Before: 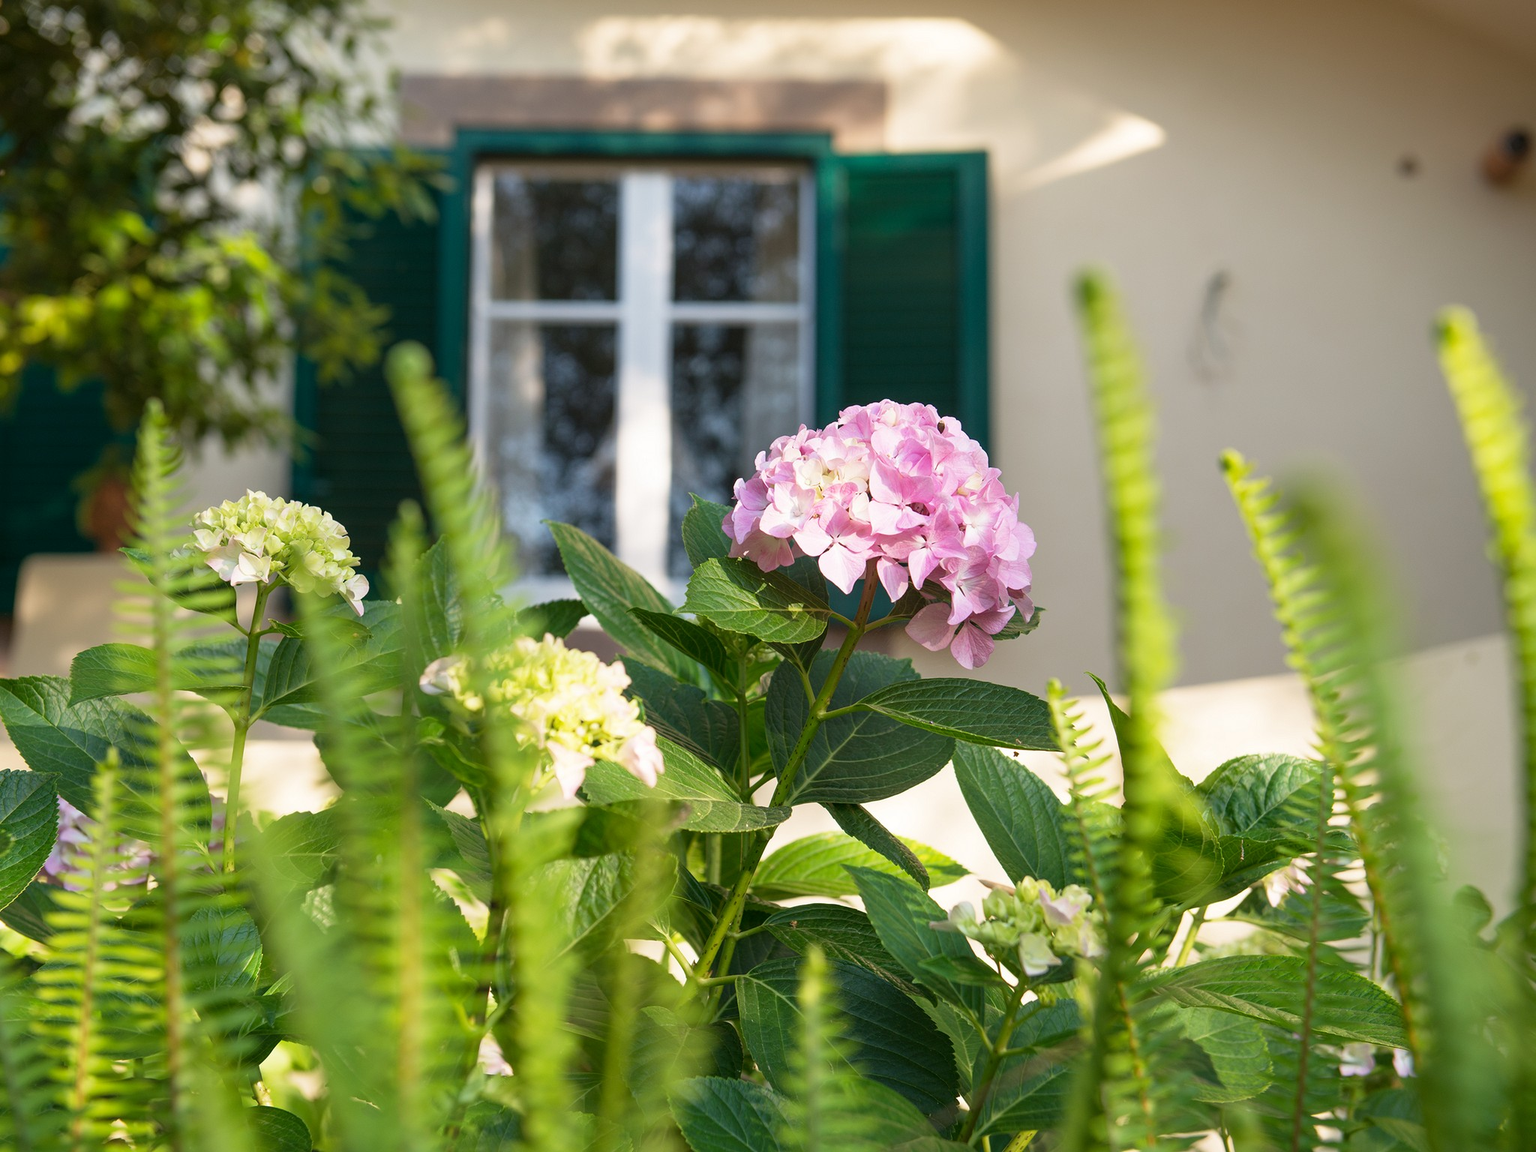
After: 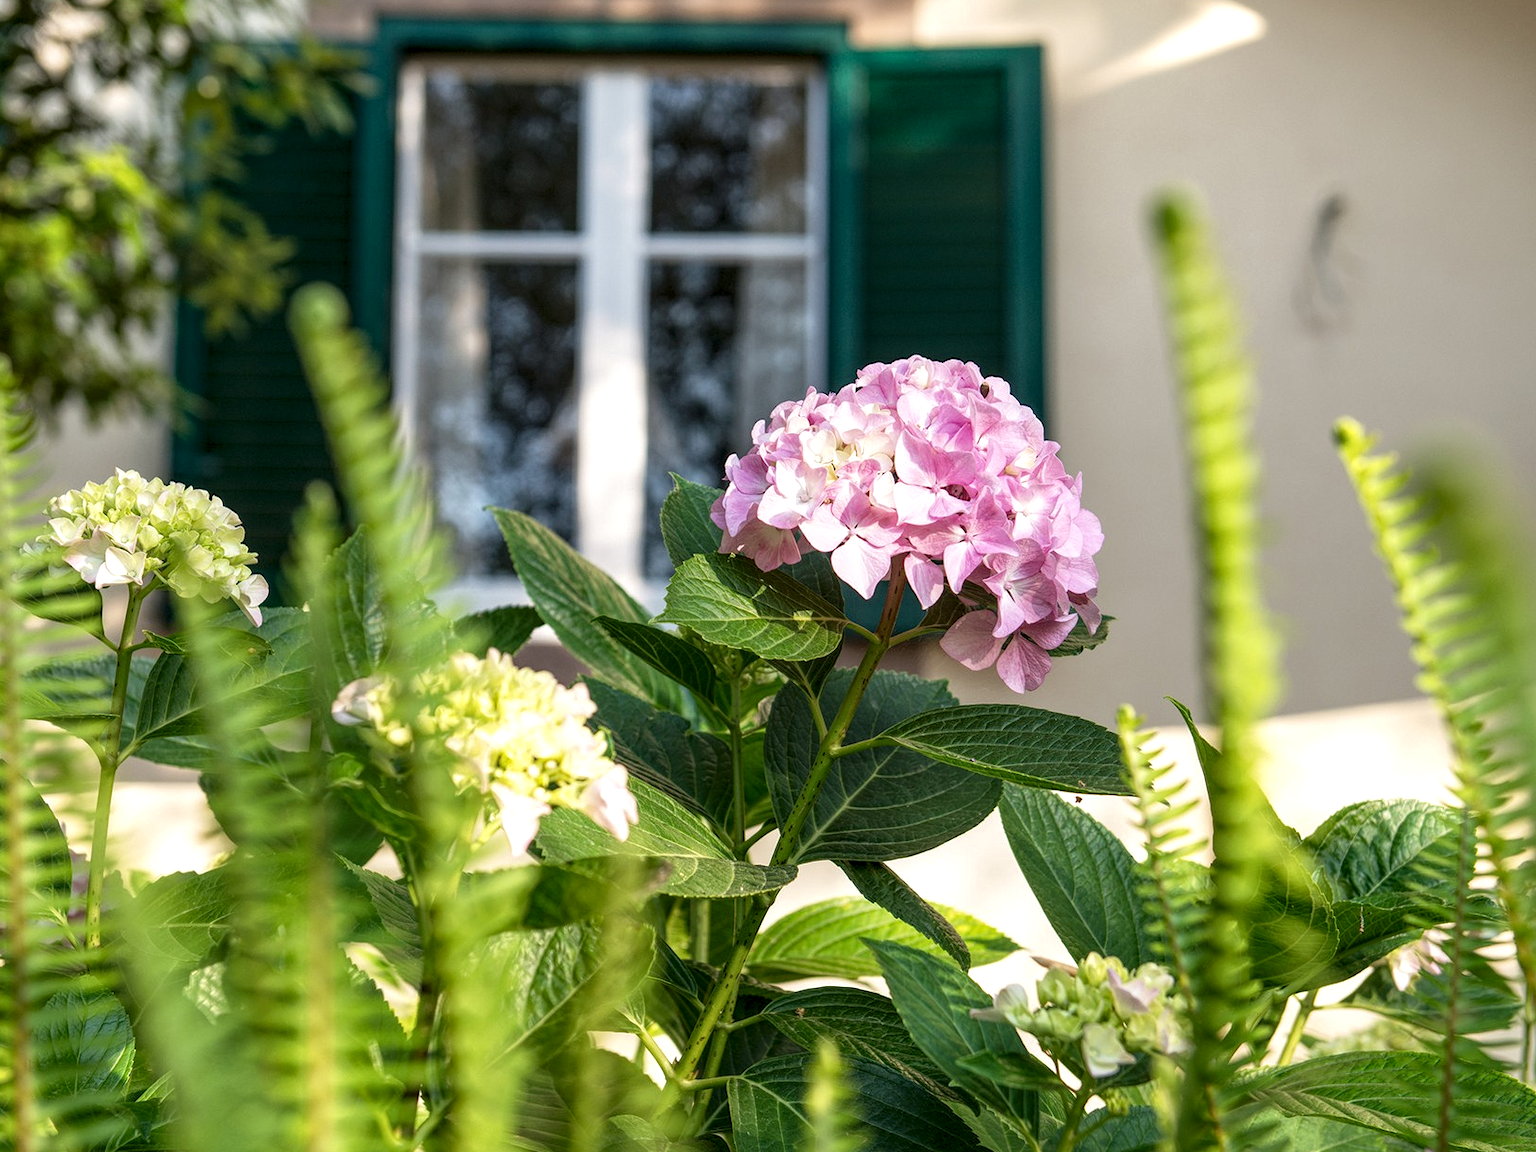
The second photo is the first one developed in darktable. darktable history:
crop and rotate: left 10.071%, top 10.071%, right 10.02%, bottom 10.02%
local contrast: highlights 100%, shadows 100%, detail 200%, midtone range 0.2
vibrance: vibrance 0%
